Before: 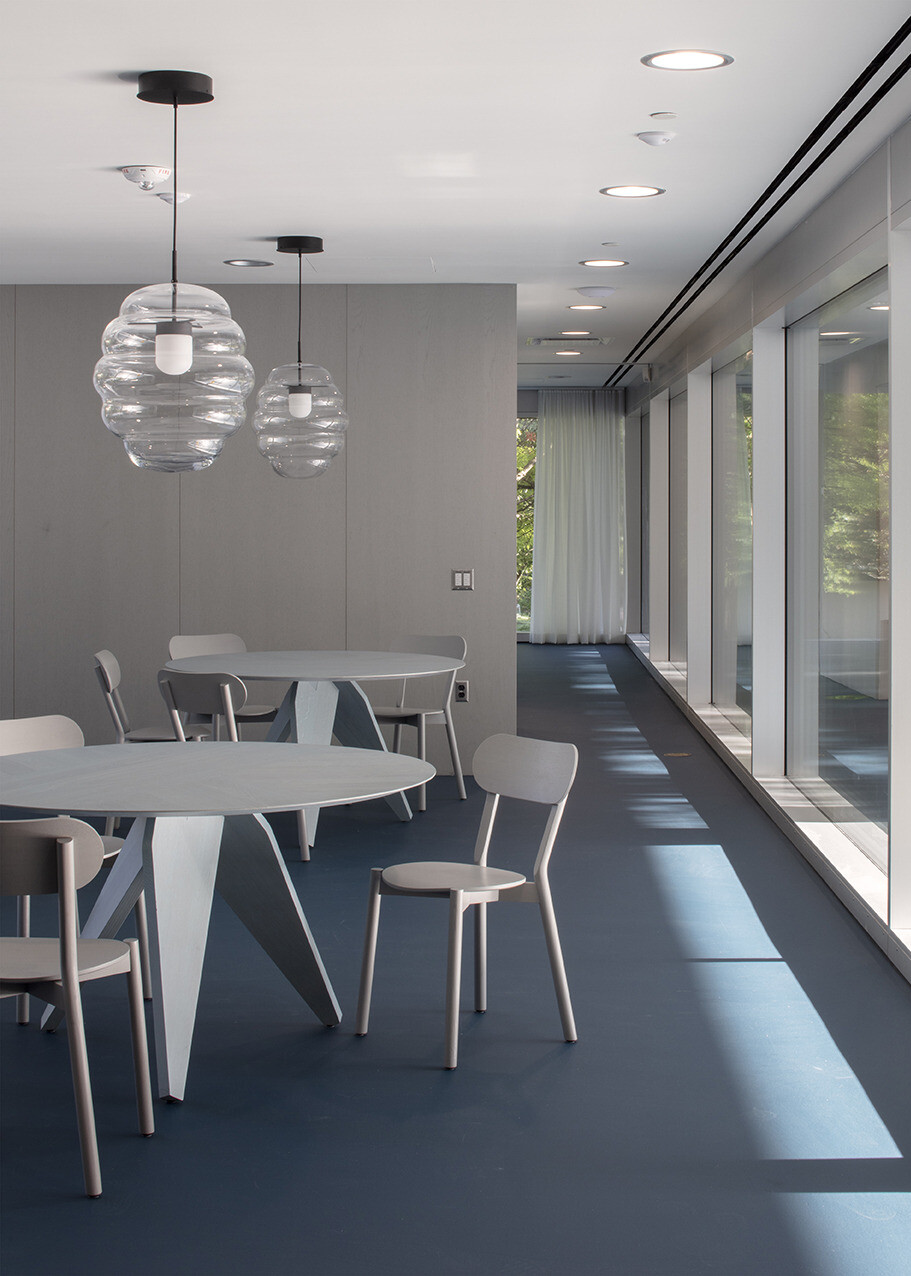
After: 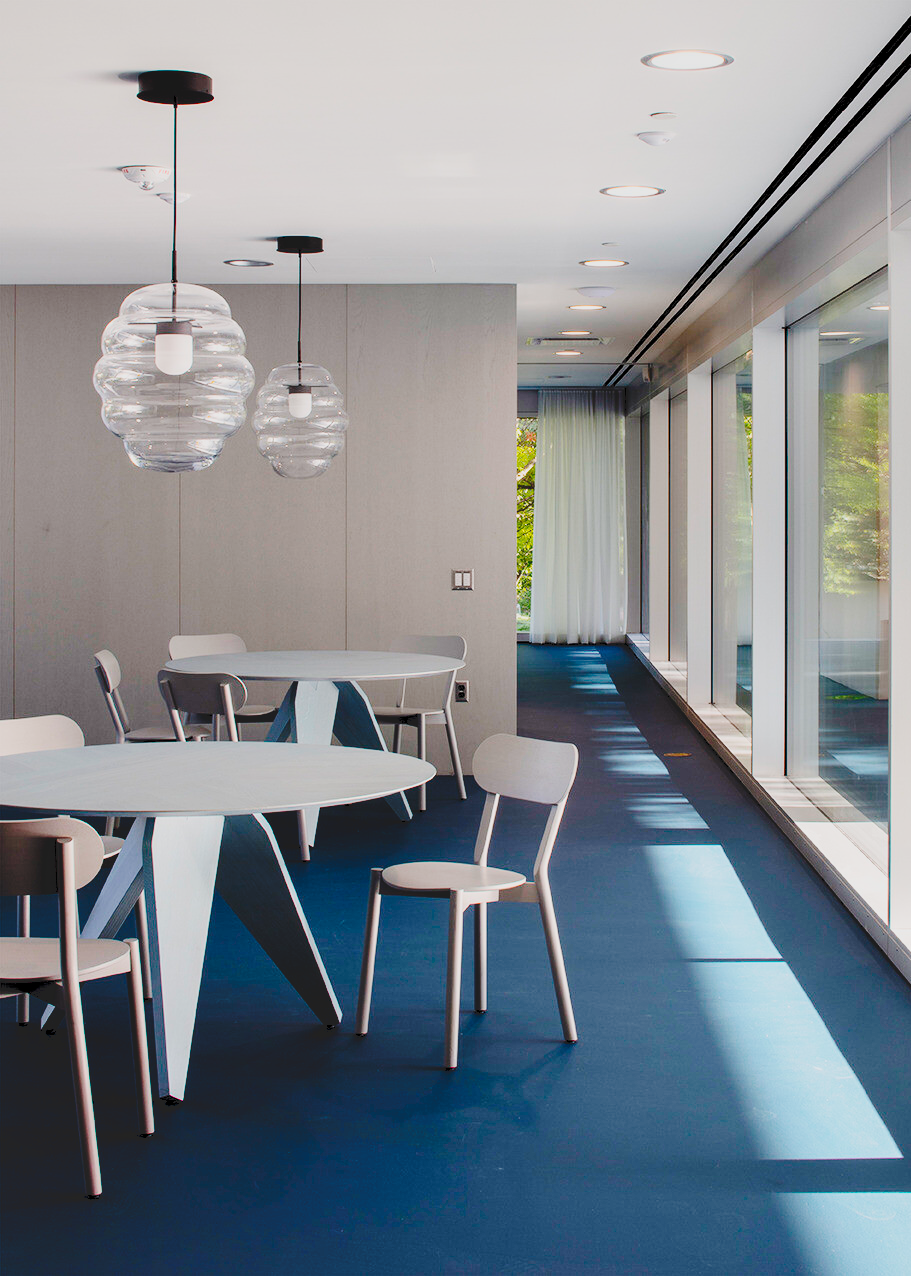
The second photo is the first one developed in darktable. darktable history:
shadows and highlights: shadows 35, highlights -35, soften with gaussian
filmic rgb: middle gray luminance 30%, black relative exposure -9 EV, white relative exposure 7 EV, threshold 6 EV, target black luminance 0%, hardness 2.94, latitude 2.04%, contrast 0.963, highlights saturation mix 5%, shadows ↔ highlights balance 12.16%, add noise in highlights 0, preserve chrominance no, color science v3 (2019), use custom middle-gray values true, iterations of high-quality reconstruction 0, contrast in highlights soft, enable highlight reconstruction true
contrast brightness saturation: contrast 0.2, brightness 0.16, saturation 0.22
color balance rgb: perceptual saturation grading › global saturation 36%, perceptual brilliance grading › global brilliance 10%, global vibrance 20%
tone curve: curves: ch0 [(0, 0) (0.003, 0.112) (0.011, 0.115) (0.025, 0.111) (0.044, 0.114) (0.069, 0.126) (0.1, 0.144) (0.136, 0.164) (0.177, 0.196) (0.224, 0.249) (0.277, 0.316) (0.335, 0.401) (0.399, 0.487) (0.468, 0.571) (0.543, 0.647) (0.623, 0.728) (0.709, 0.795) (0.801, 0.866) (0.898, 0.933) (1, 1)], preserve colors none
